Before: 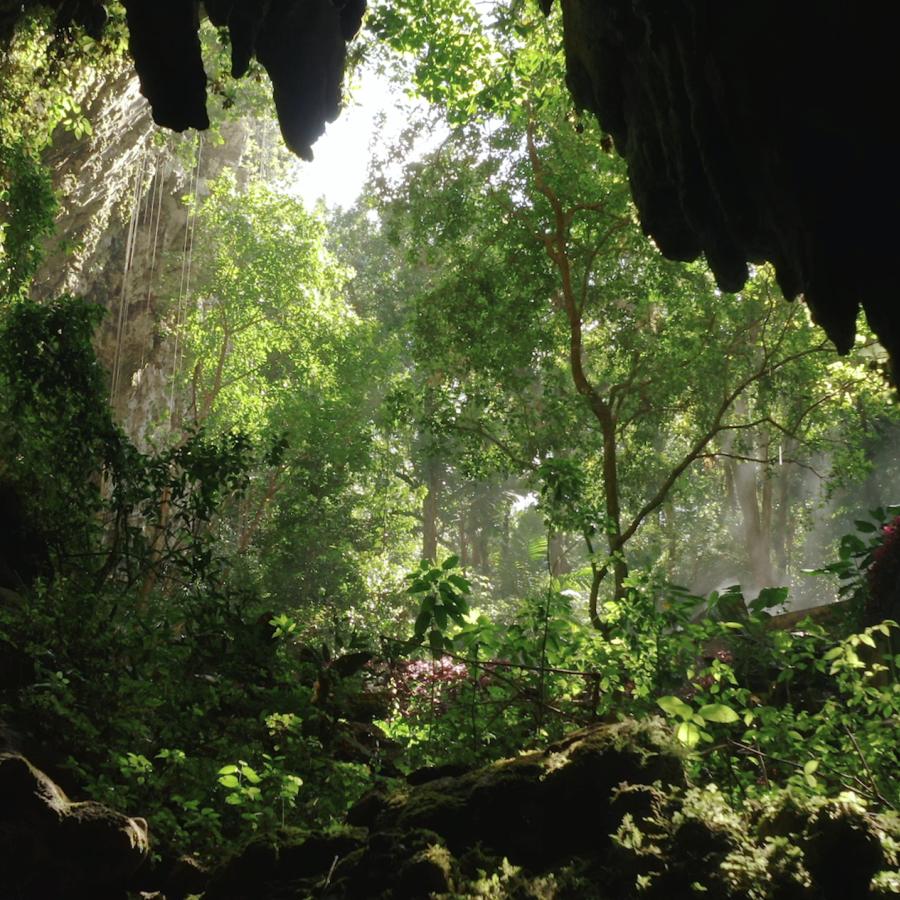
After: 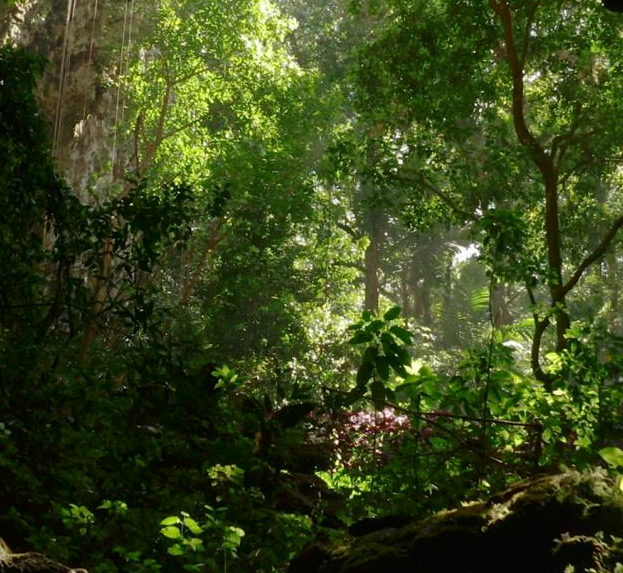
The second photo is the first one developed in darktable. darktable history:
contrast brightness saturation: contrast 0.07, brightness -0.14, saturation 0.11
crop: left 6.488%, top 27.668%, right 24.183%, bottom 8.656%
